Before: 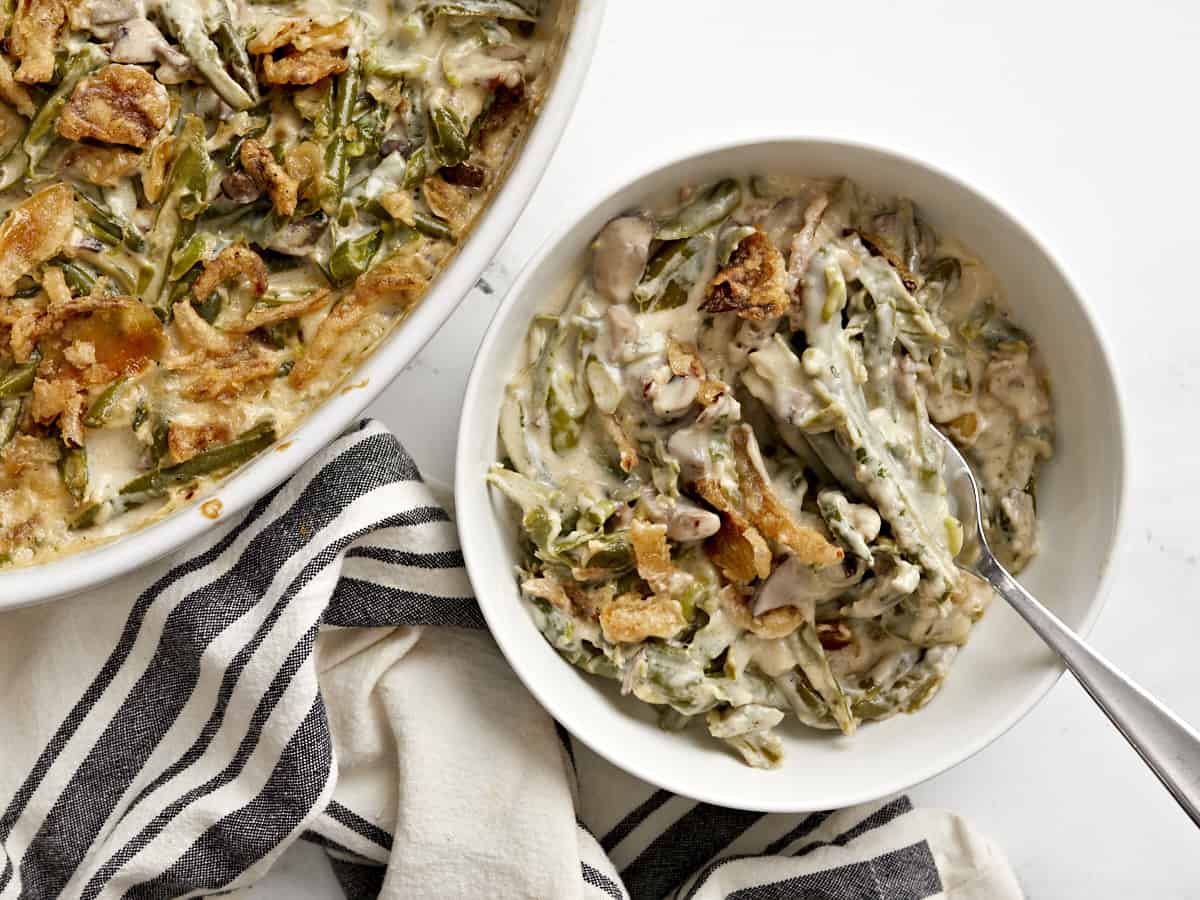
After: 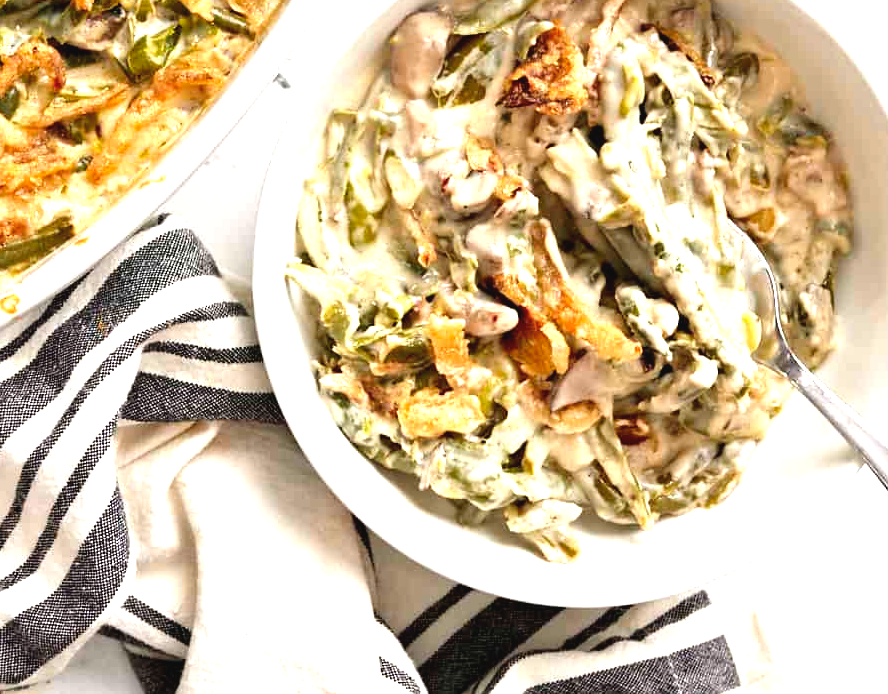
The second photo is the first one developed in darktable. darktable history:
crop: left 16.871%, top 22.857%, right 9.116%
exposure: black level correction -0.002, exposure 1.115 EV, compensate highlight preservation false
